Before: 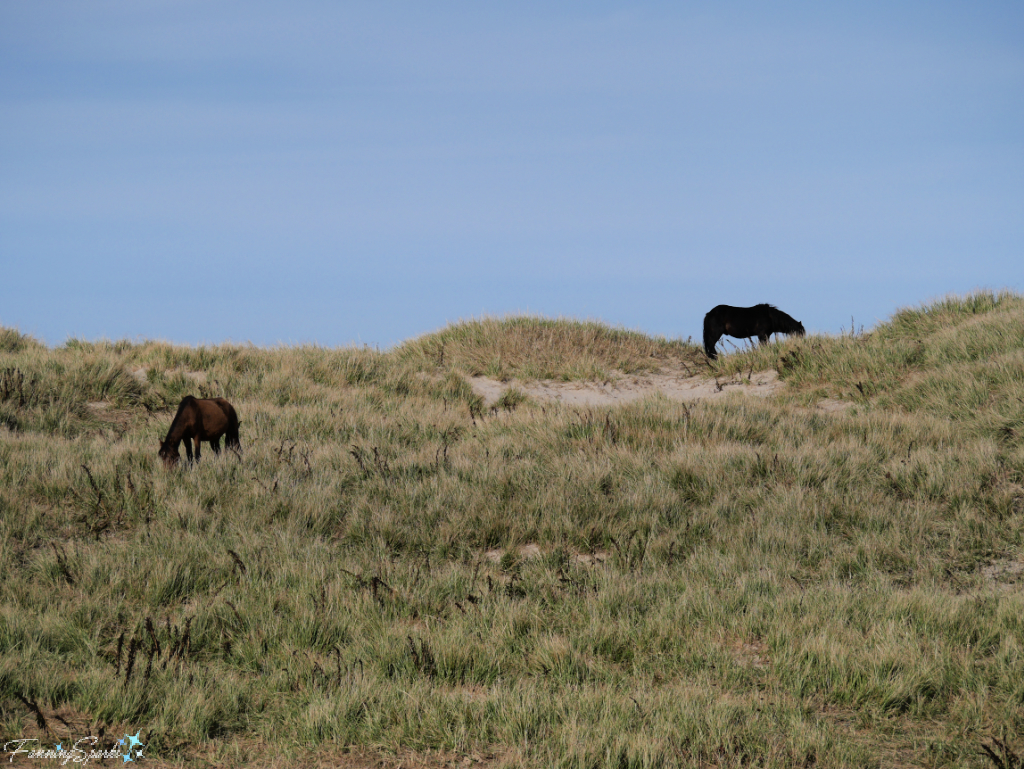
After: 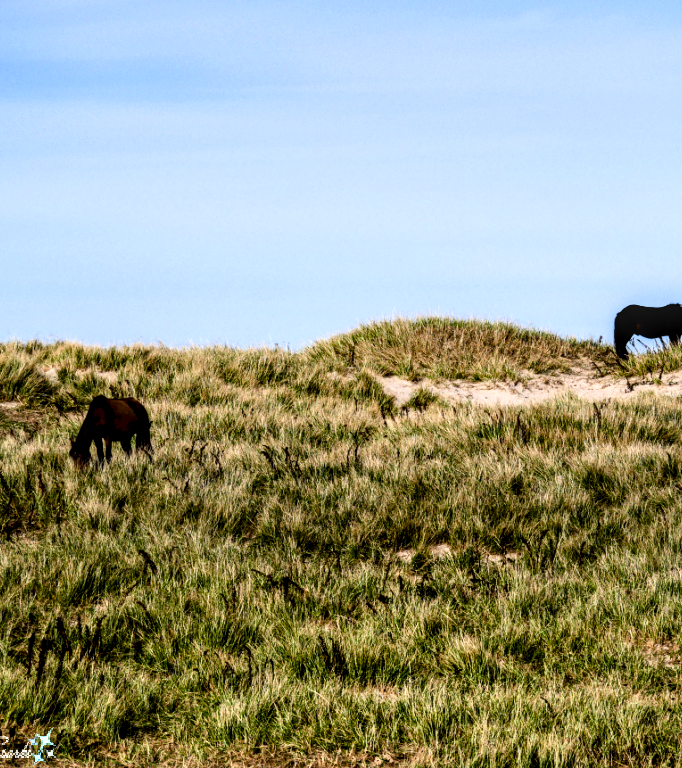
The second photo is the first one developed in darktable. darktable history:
exposure: exposure 0.127 EV, compensate highlight preservation false
rotate and perspective: automatic cropping original format, crop left 0, crop top 0
velvia: strength 51%, mid-tones bias 0.51
contrast brightness saturation: contrast 0.28
crop and rotate: left 8.786%, right 24.548%
filmic rgb: black relative exposure -9.08 EV, white relative exposure 2.3 EV, hardness 7.49
local contrast: detail 150%
